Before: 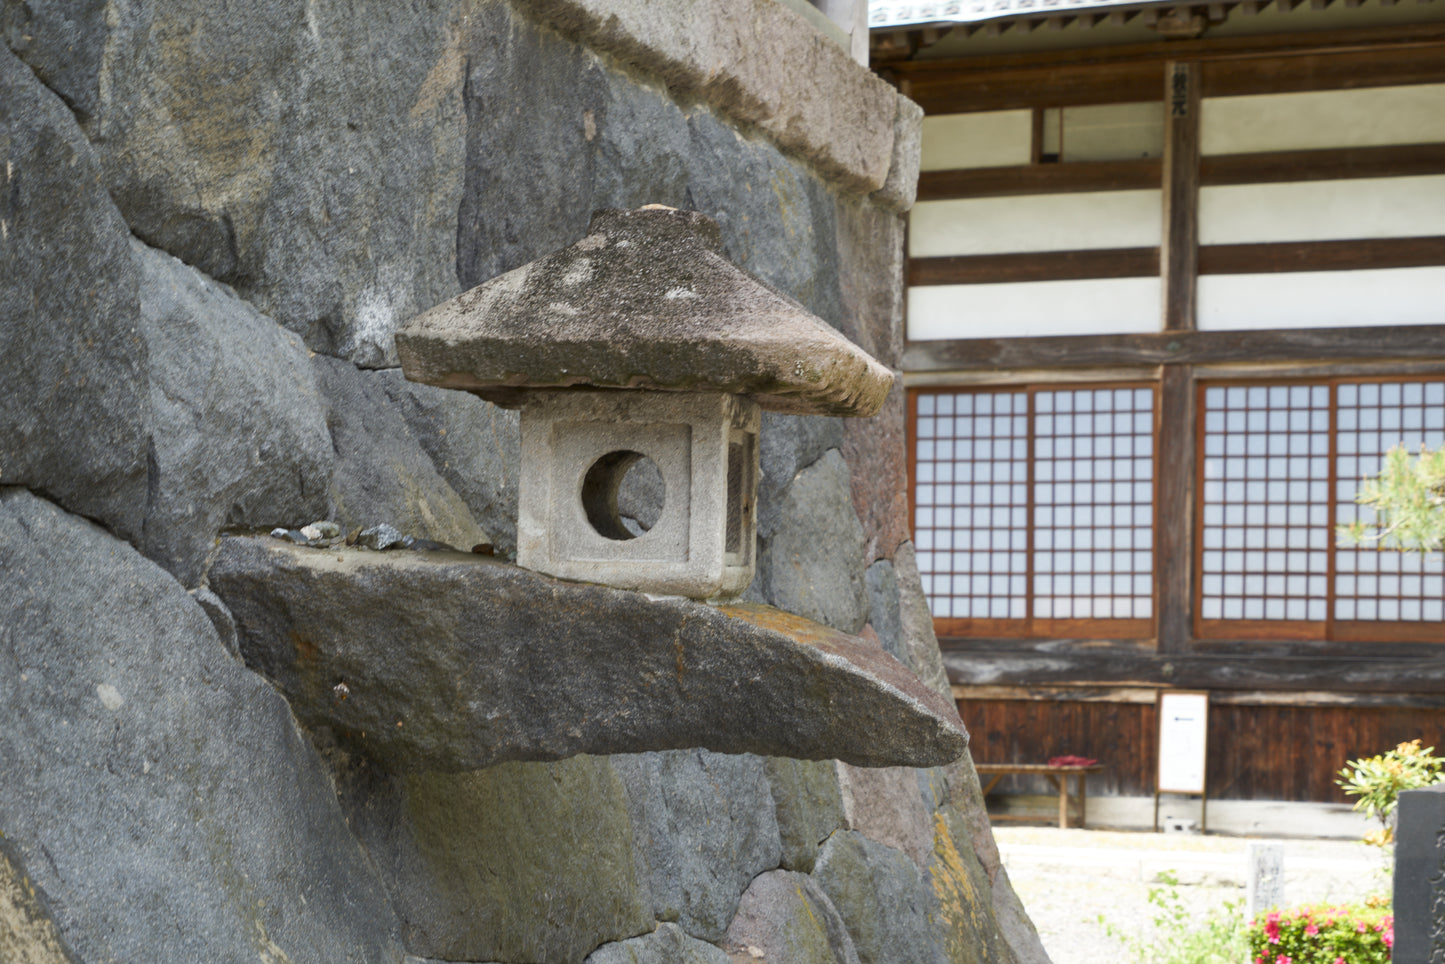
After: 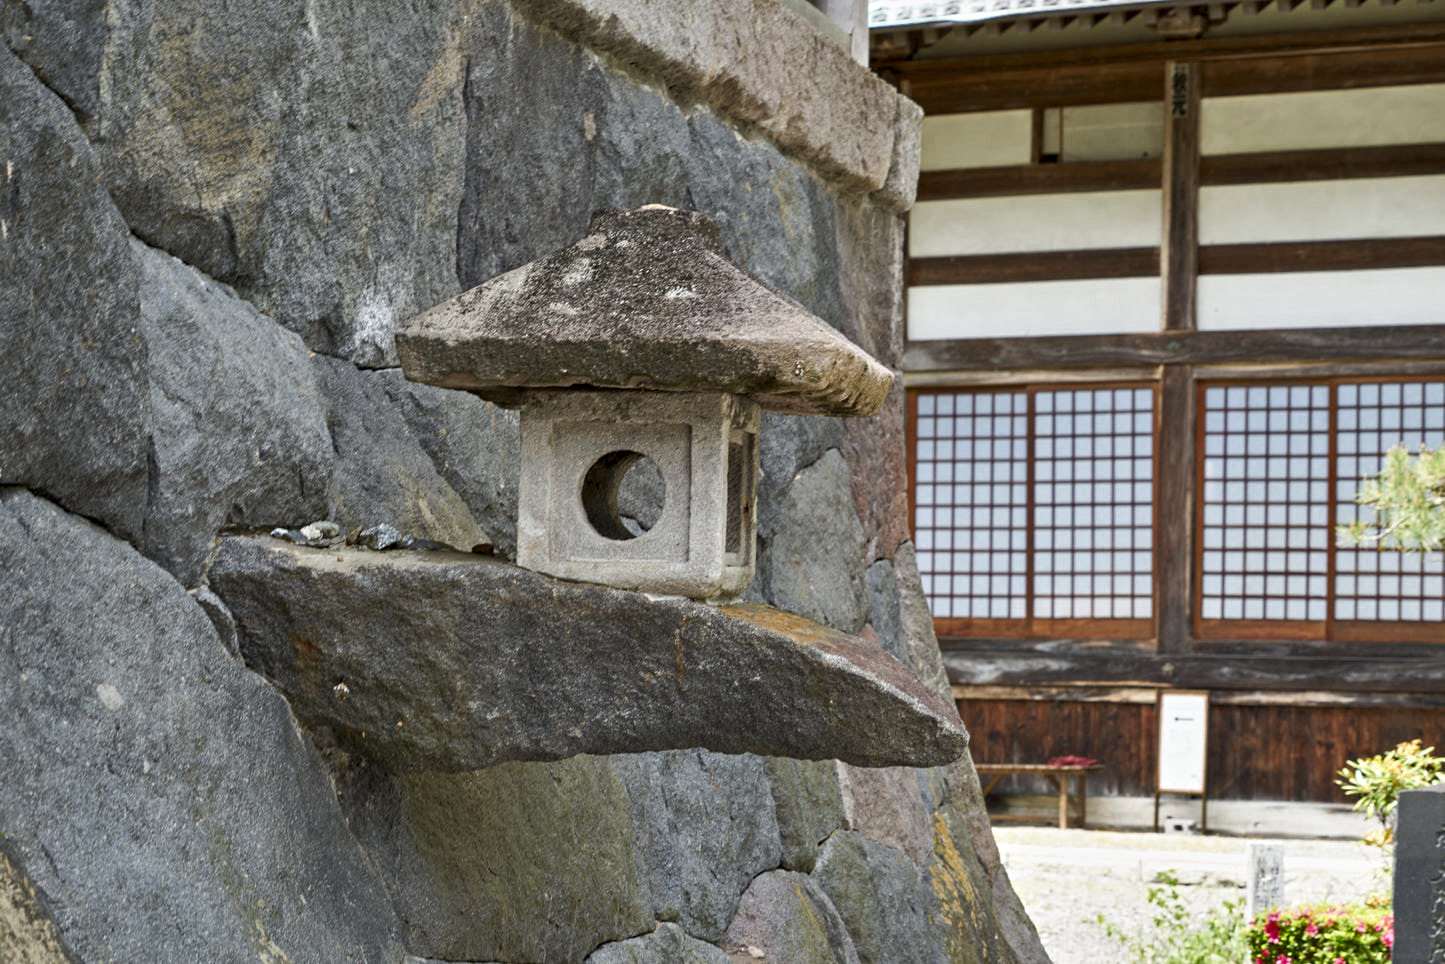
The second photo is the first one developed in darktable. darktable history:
shadows and highlights: white point adjustment -3.51, highlights -63.67, soften with gaussian
tone equalizer: edges refinement/feathering 500, mask exposure compensation -1.57 EV, preserve details no
contrast equalizer: y [[0.502, 0.517, 0.543, 0.576, 0.611, 0.631], [0.5 ×6], [0.5 ×6], [0 ×6], [0 ×6]]
